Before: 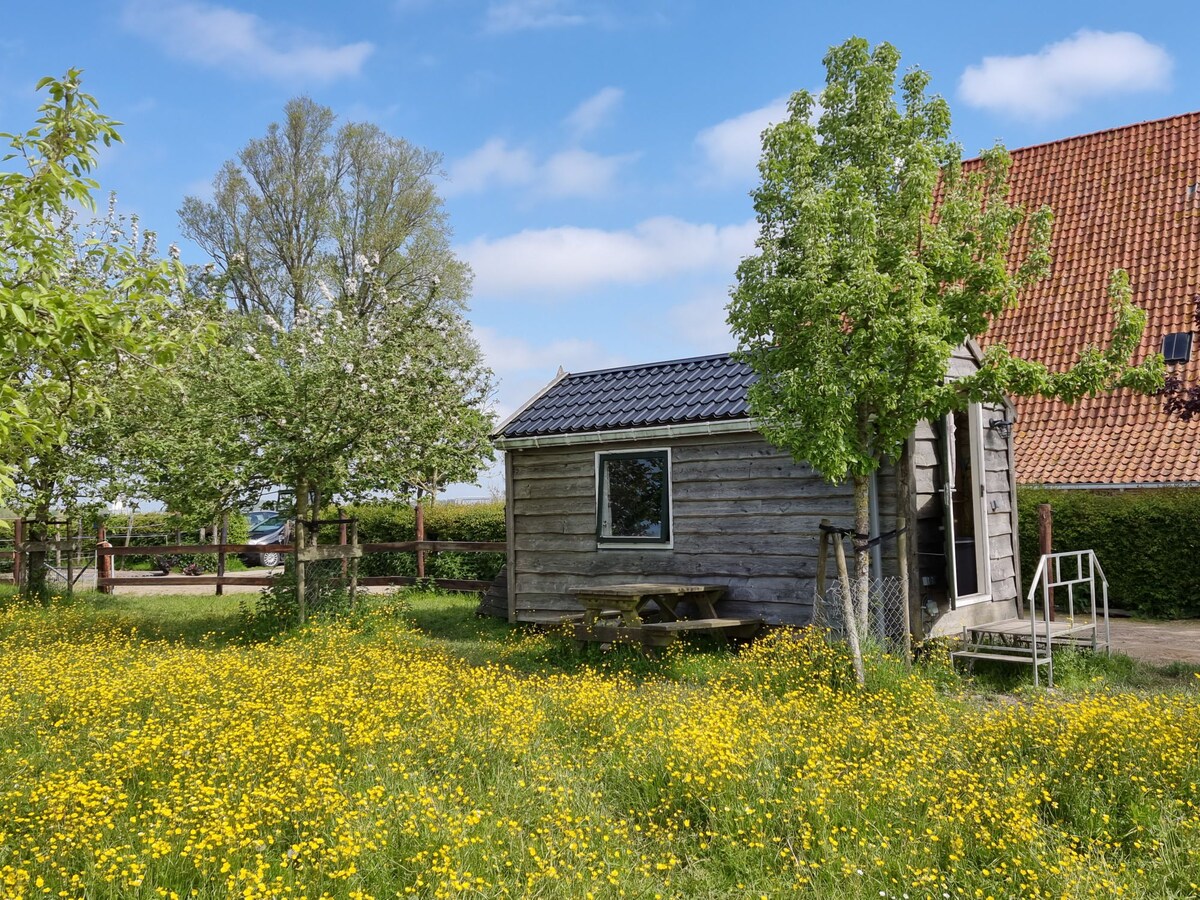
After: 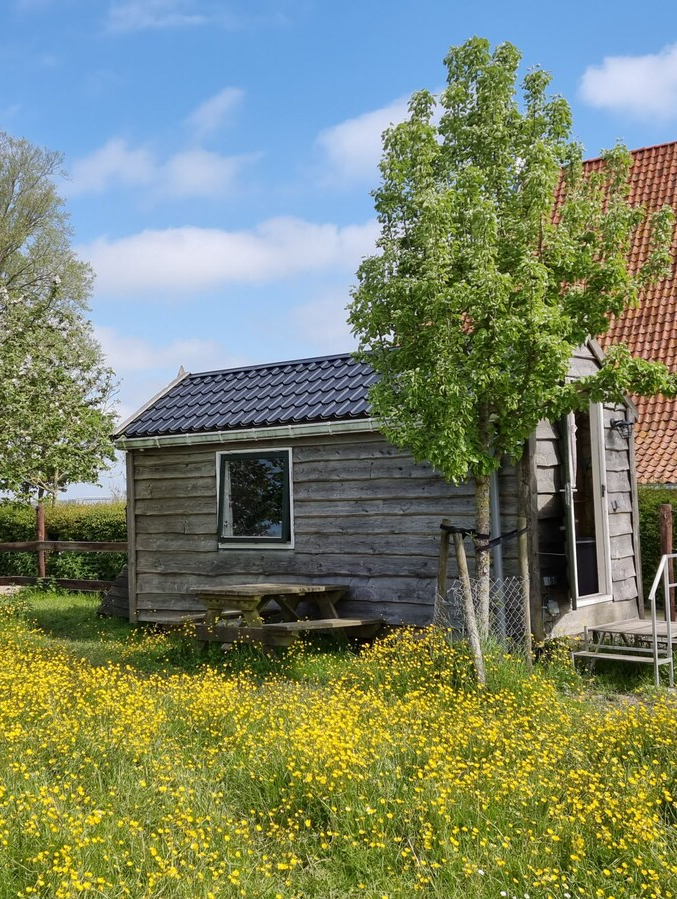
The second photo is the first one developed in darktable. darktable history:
crop: left 31.603%, top 0.004%, right 11.915%
